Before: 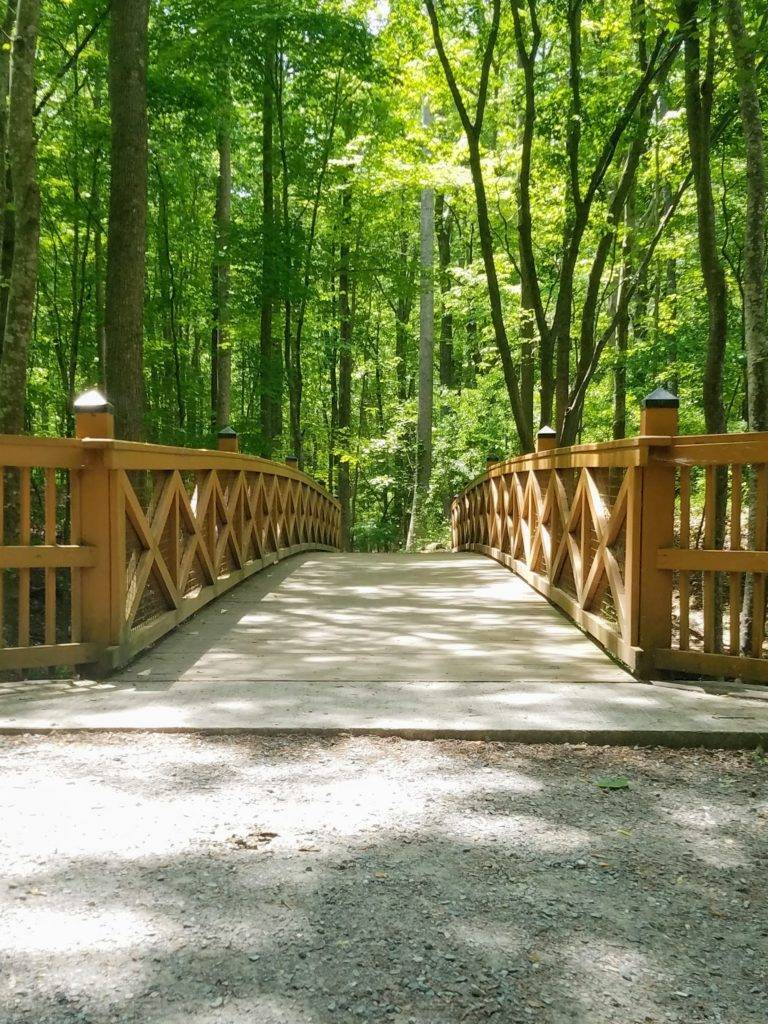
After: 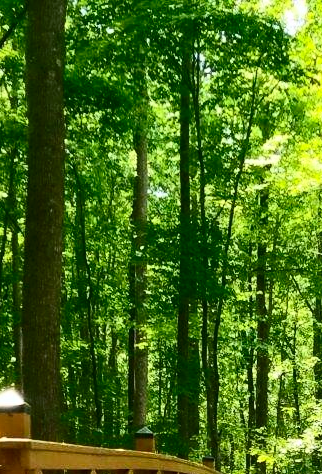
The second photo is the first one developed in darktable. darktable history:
crop and rotate: left 10.817%, top 0.062%, right 47.194%, bottom 53.626%
contrast brightness saturation: contrast 0.4, brightness 0.1, saturation 0.21
